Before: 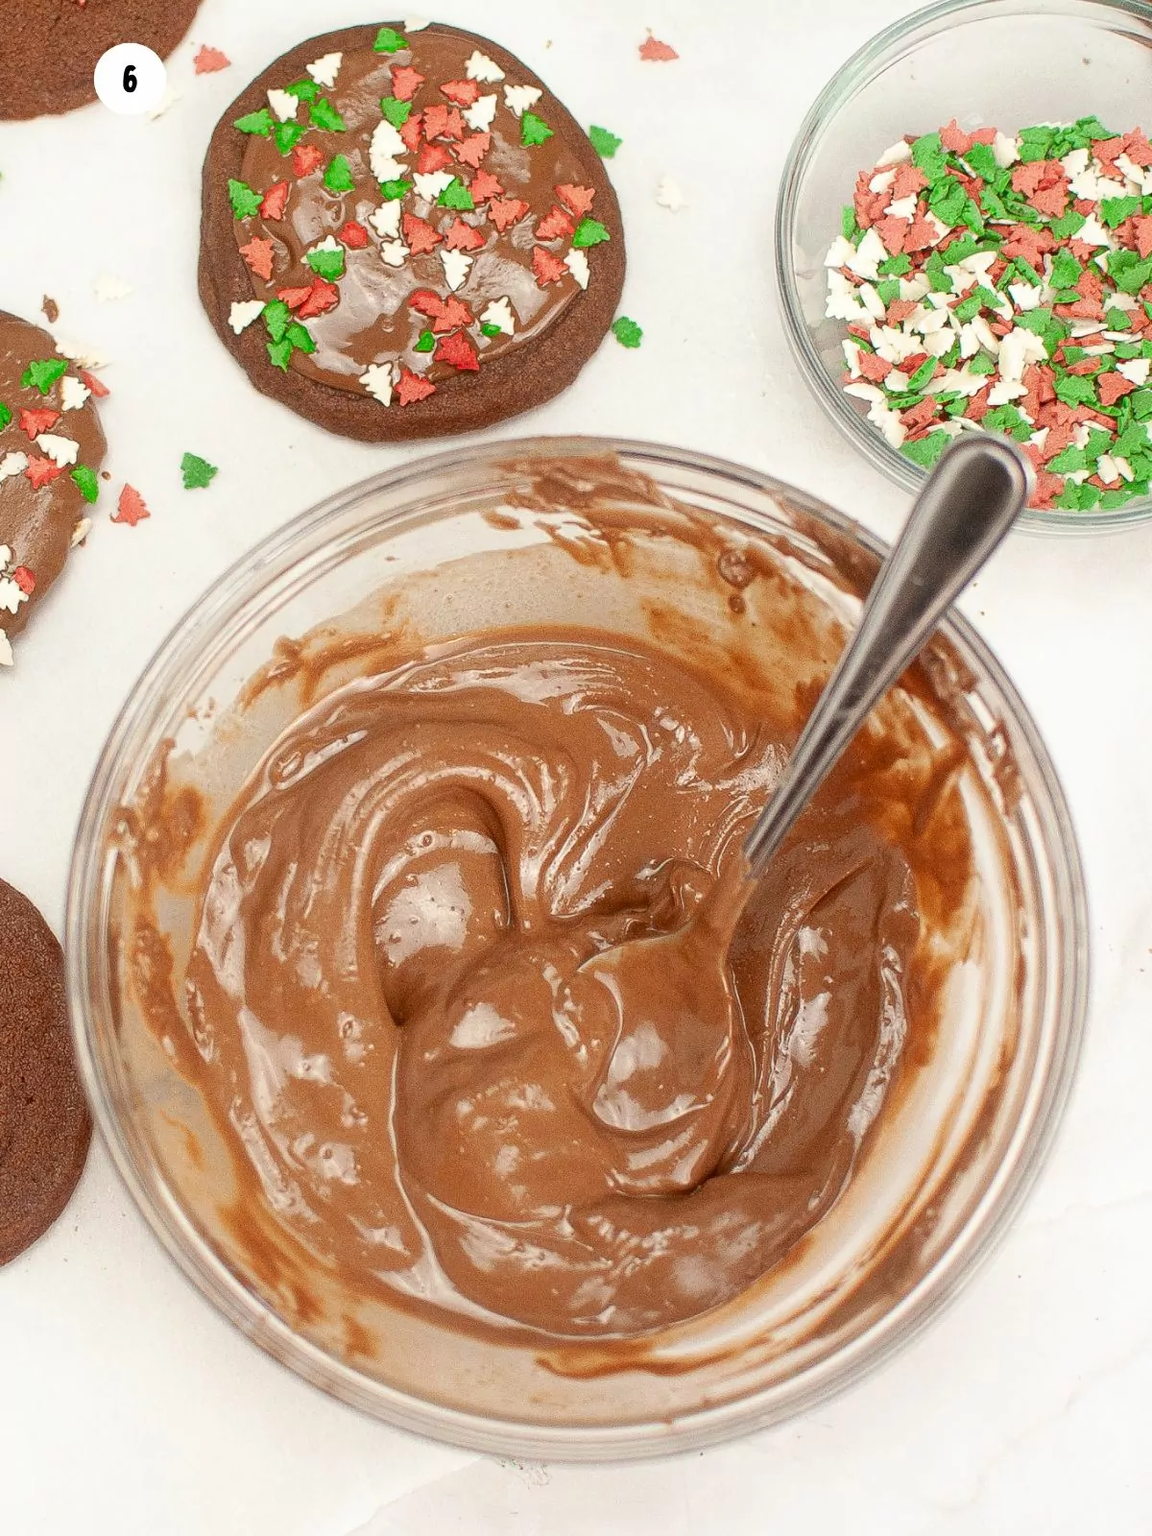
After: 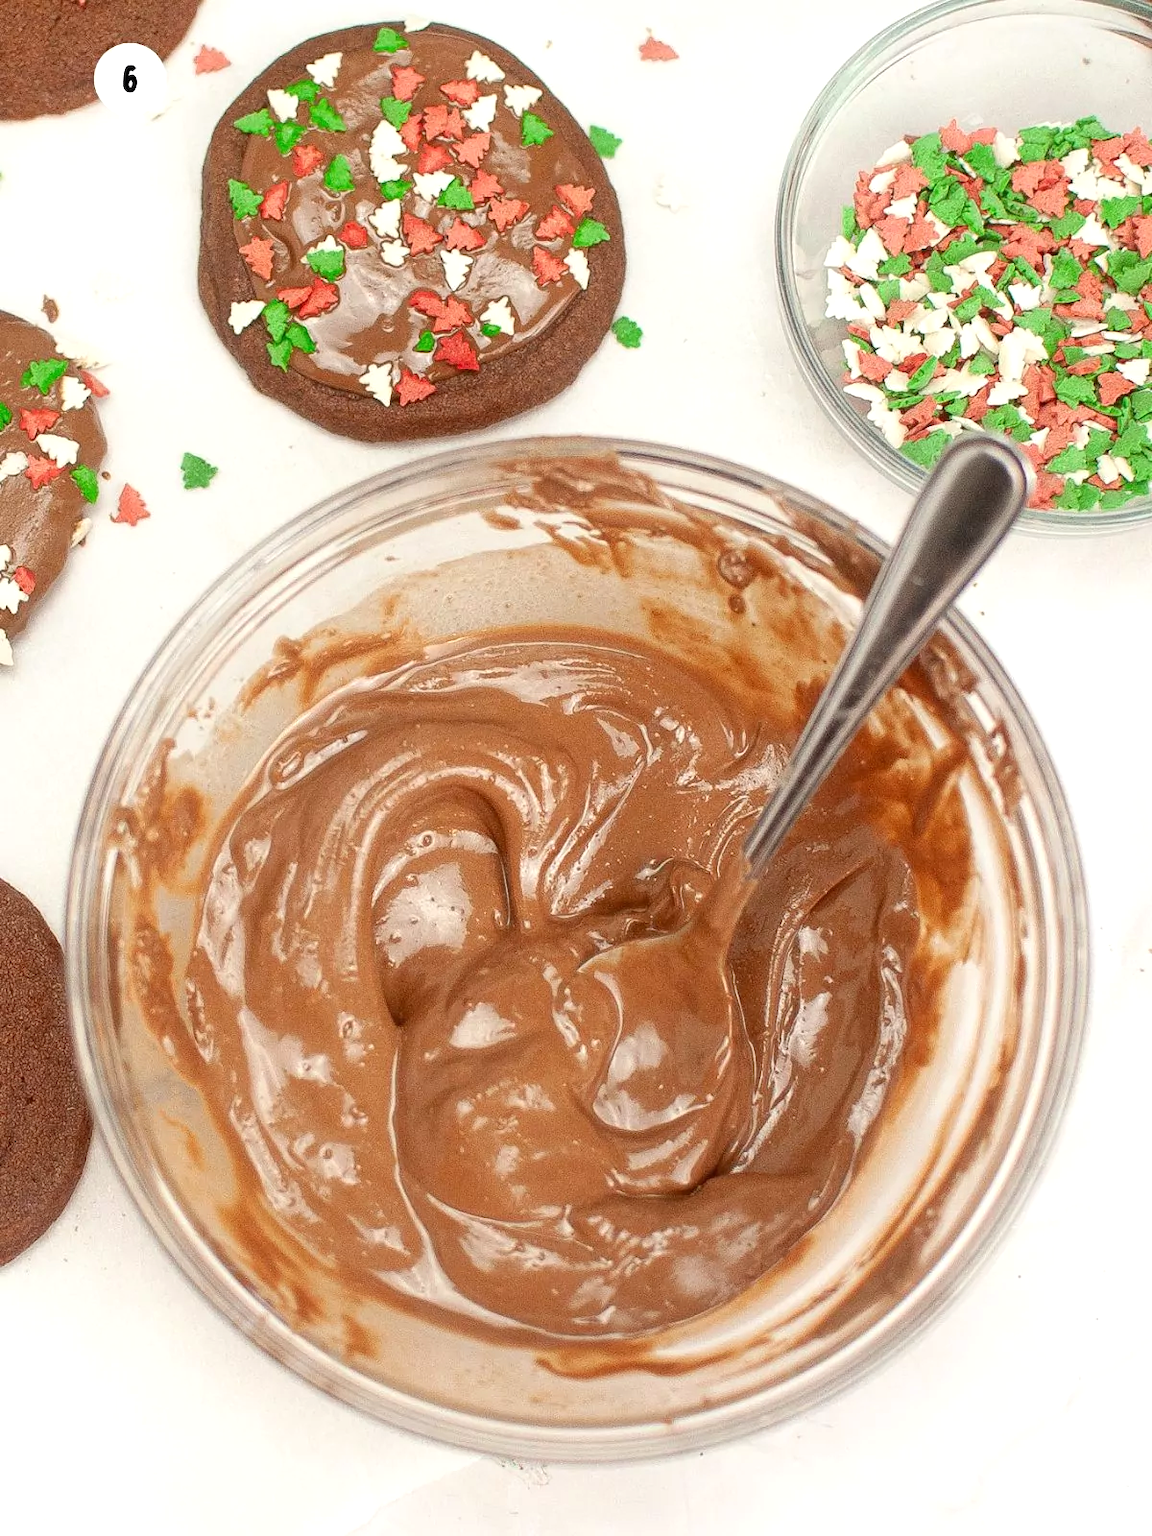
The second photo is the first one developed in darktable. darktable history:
exposure: exposure 0.188 EV, compensate highlight preservation false
